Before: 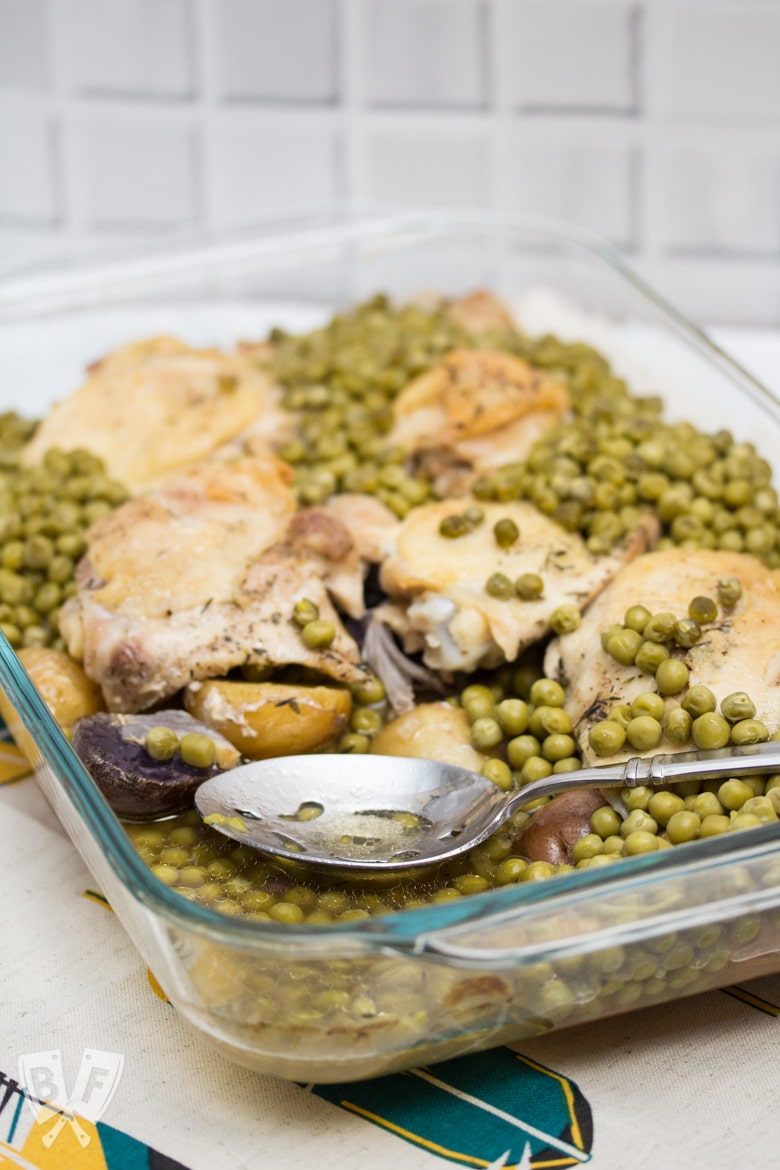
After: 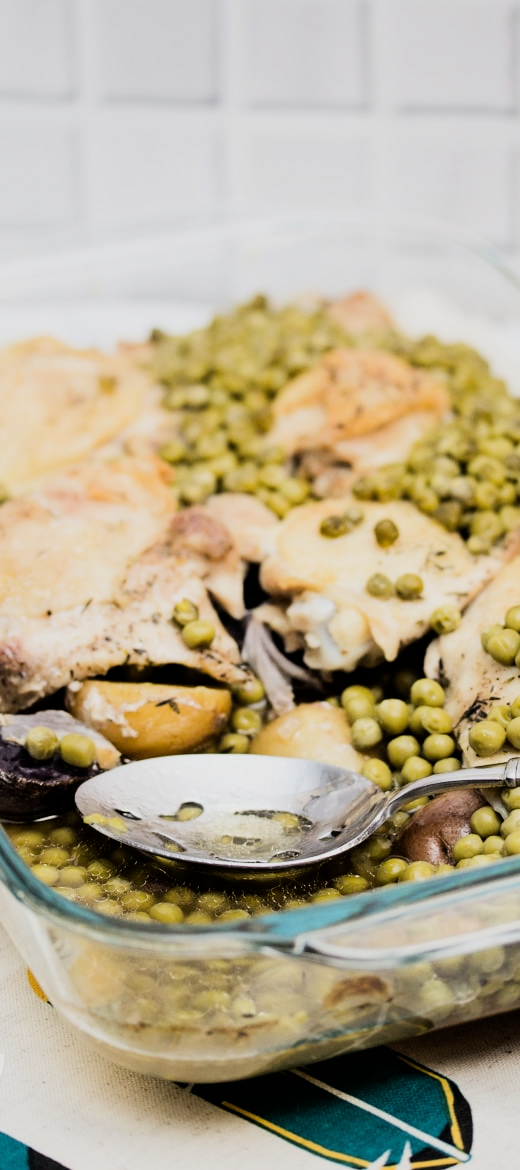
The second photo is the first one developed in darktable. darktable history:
crop and rotate: left 15.446%, right 17.836%
tone equalizer: -8 EV -1.08 EV, -7 EV -1.01 EV, -6 EV -0.867 EV, -5 EV -0.578 EV, -3 EV 0.578 EV, -2 EV 0.867 EV, -1 EV 1.01 EV, +0 EV 1.08 EV, edges refinement/feathering 500, mask exposure compensation -1.57 EV, preserve details no
filmic rgb: black relative exposure -6.98 EV, white relative exposure 5.63 EV, hardness 2.86
